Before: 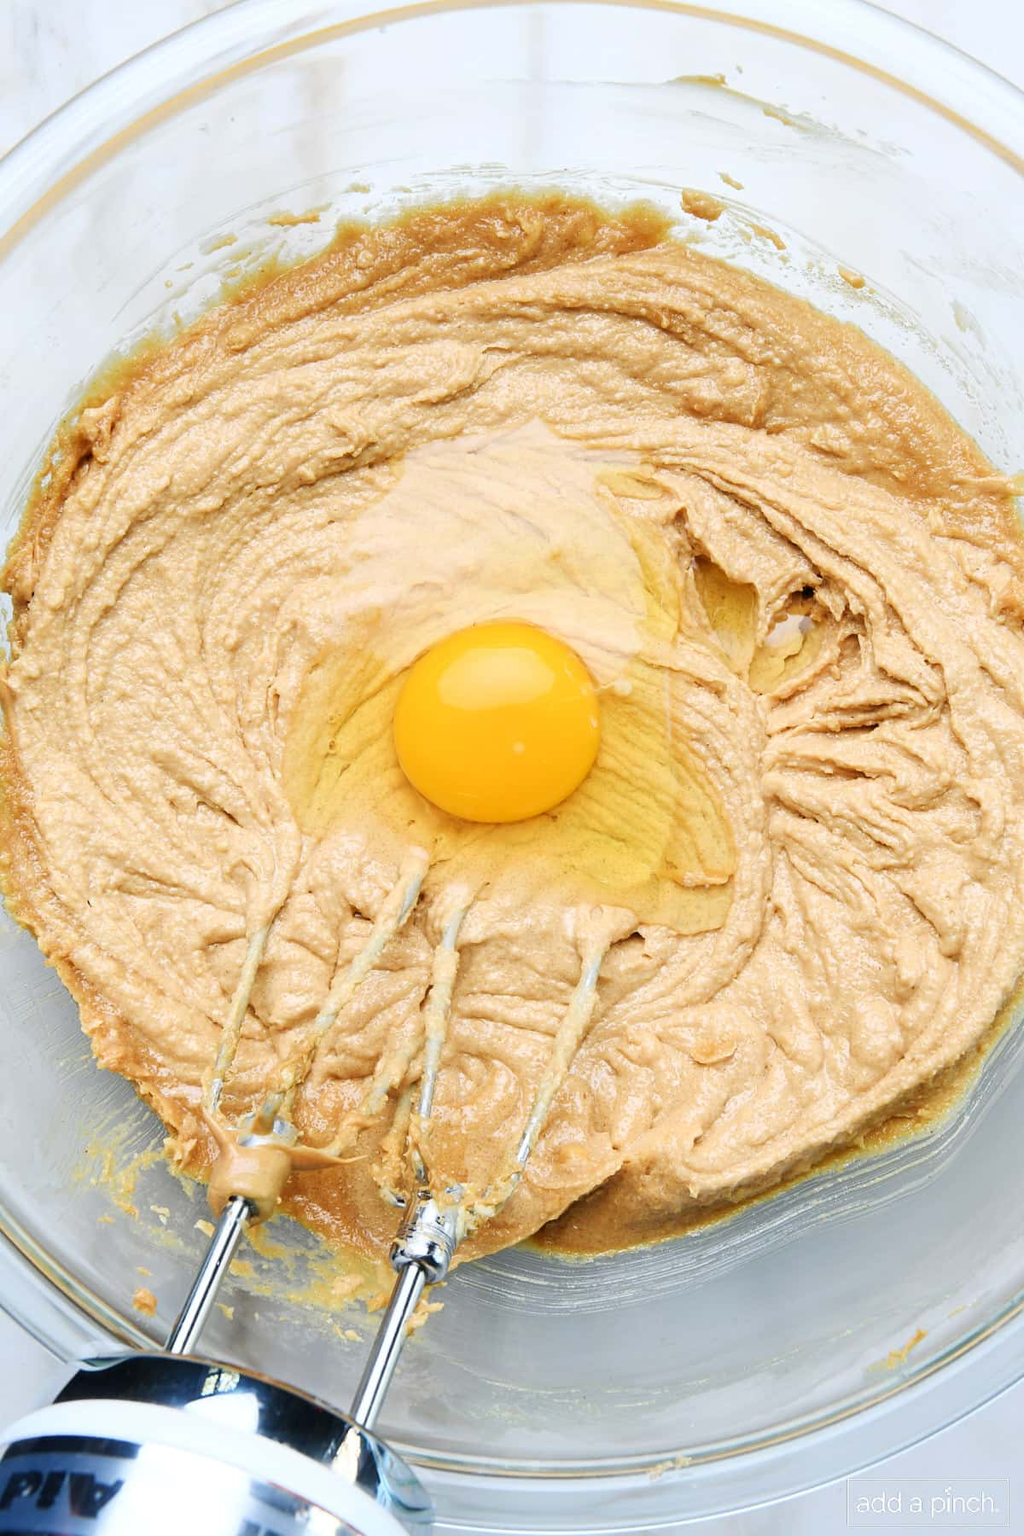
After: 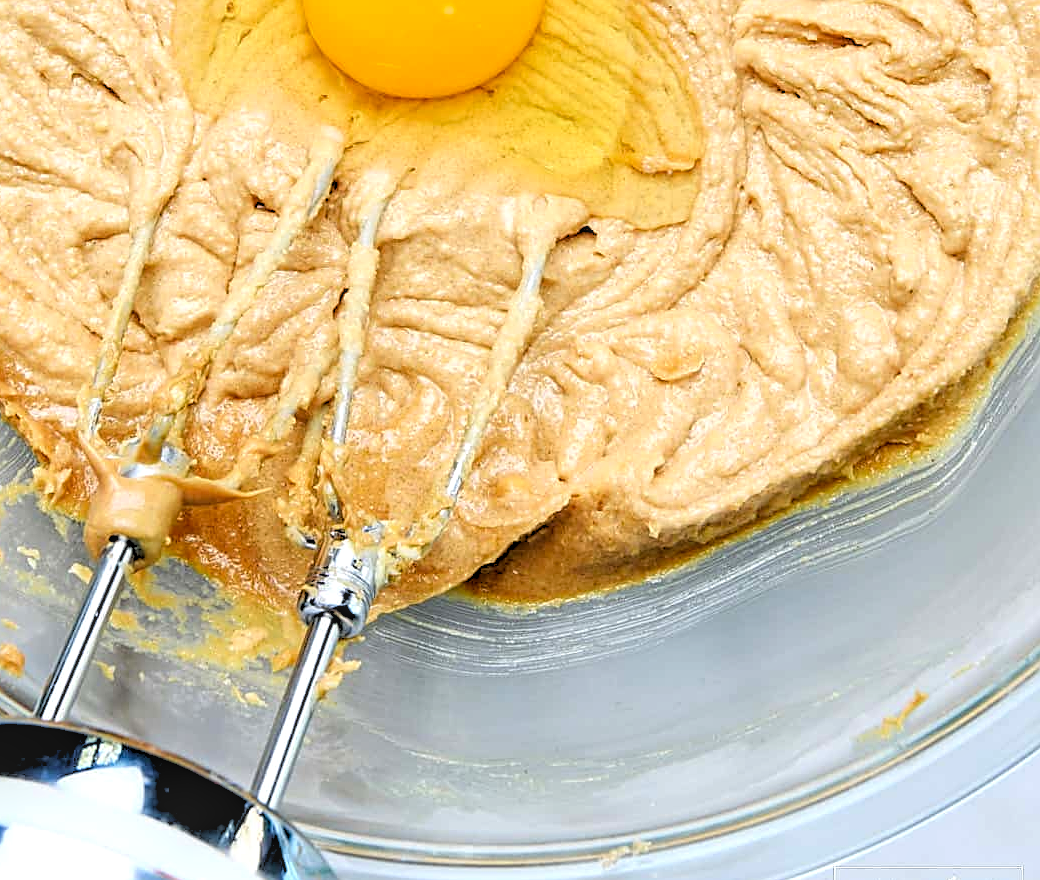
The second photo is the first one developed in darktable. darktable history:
local contrast: on, module defaults
crop and rotate: left 13.306%, top 48.129%, bottom 2.928%
contrast brightness saturation: saturation 0.18
sharpen: on, module defaults
rgb levels: levels [[0.029, 0.461, 0.922], [0, 0.5, 1], [0, 0.5, 1]]
